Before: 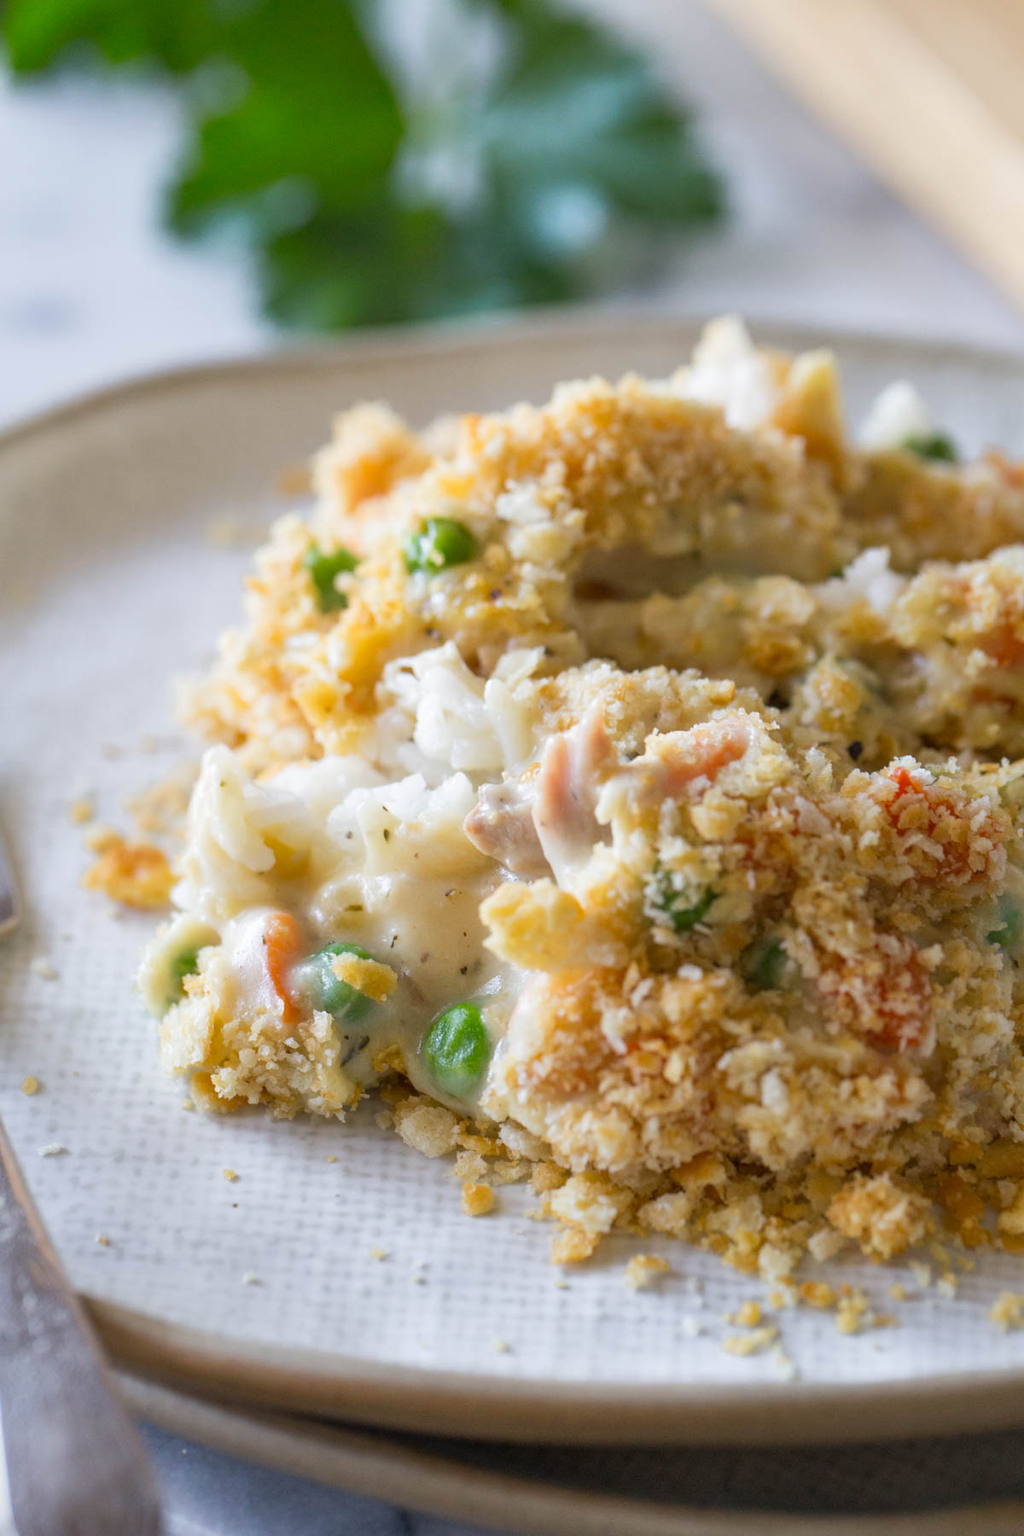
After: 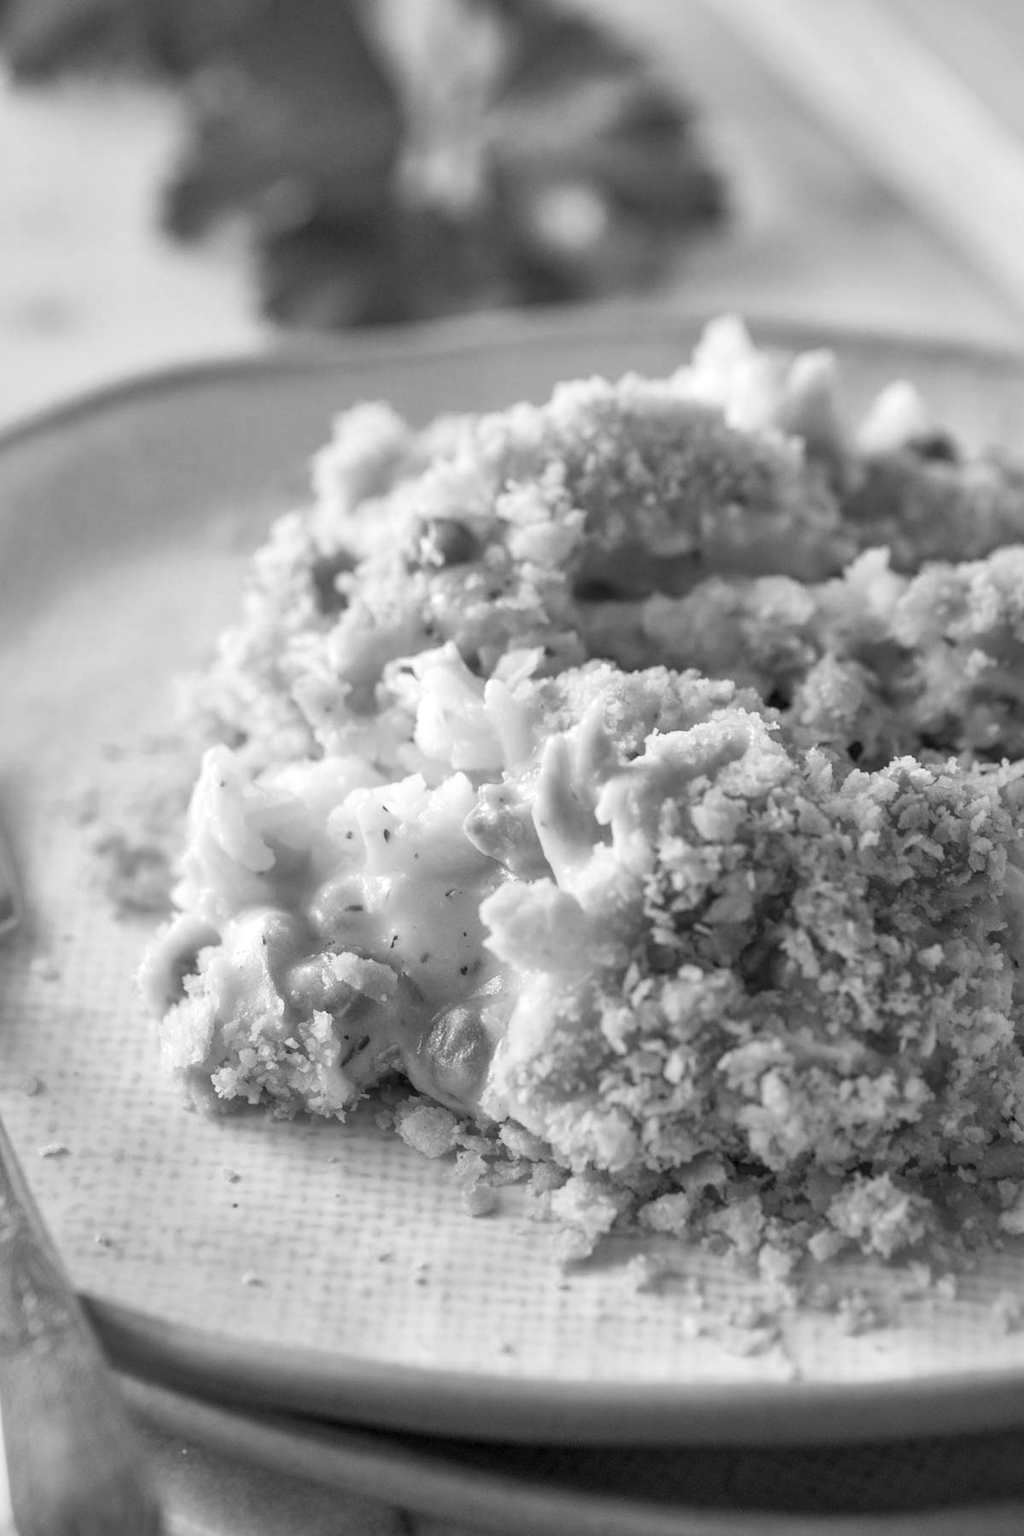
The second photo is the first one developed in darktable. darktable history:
local contrast: mode bilateral grid, contrast 20, coarseness 50, detail 130%, midtone range 0.2
monochrome: on, module defaults
